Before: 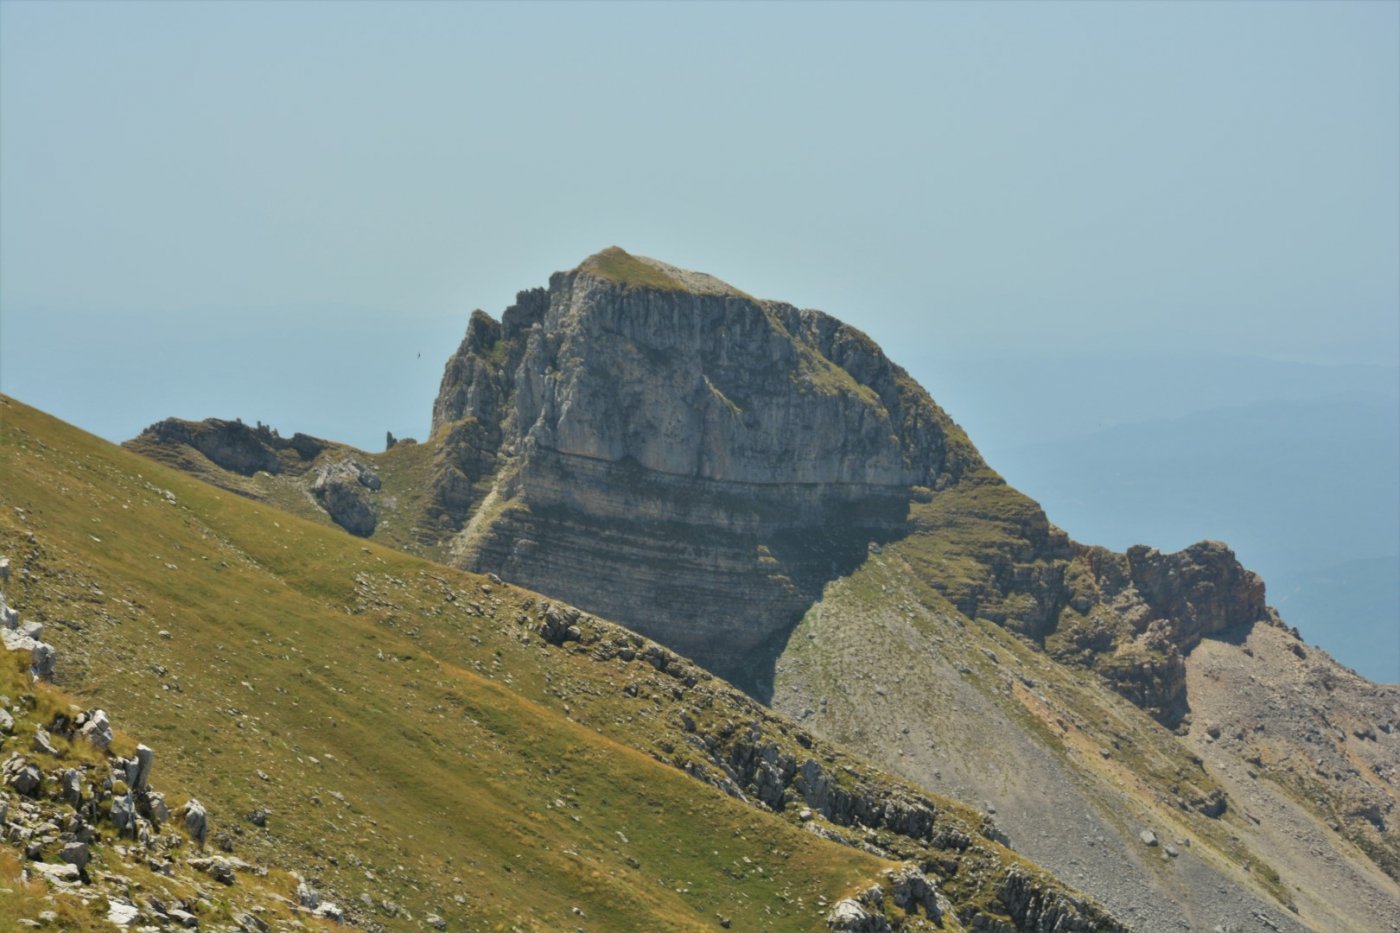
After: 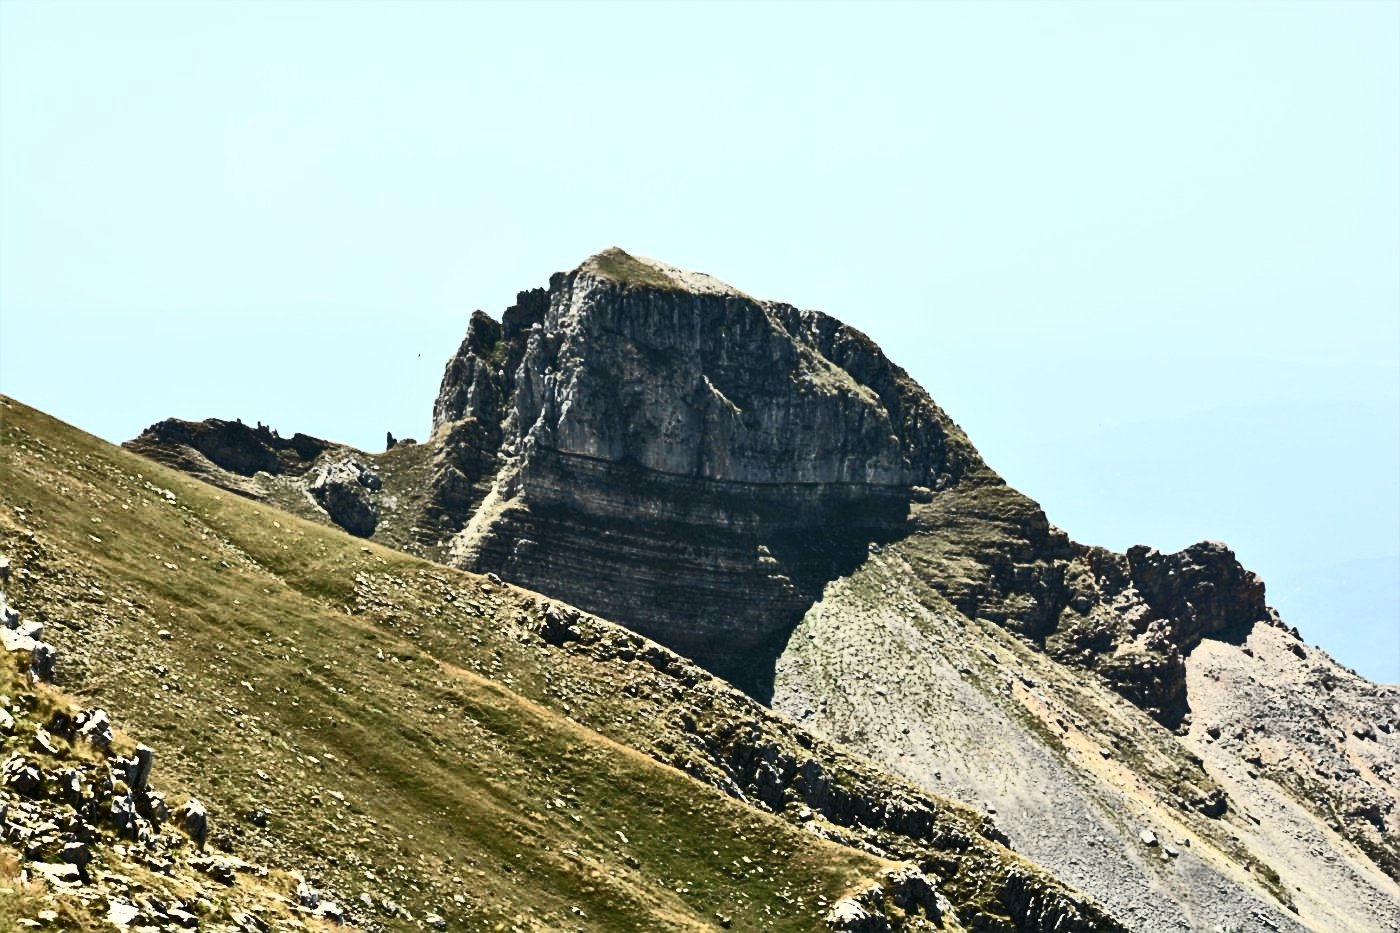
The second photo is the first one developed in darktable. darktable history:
contrast brightness saturation: contrast 0.927, brightness 0.203
sharpen: on, module defaults
